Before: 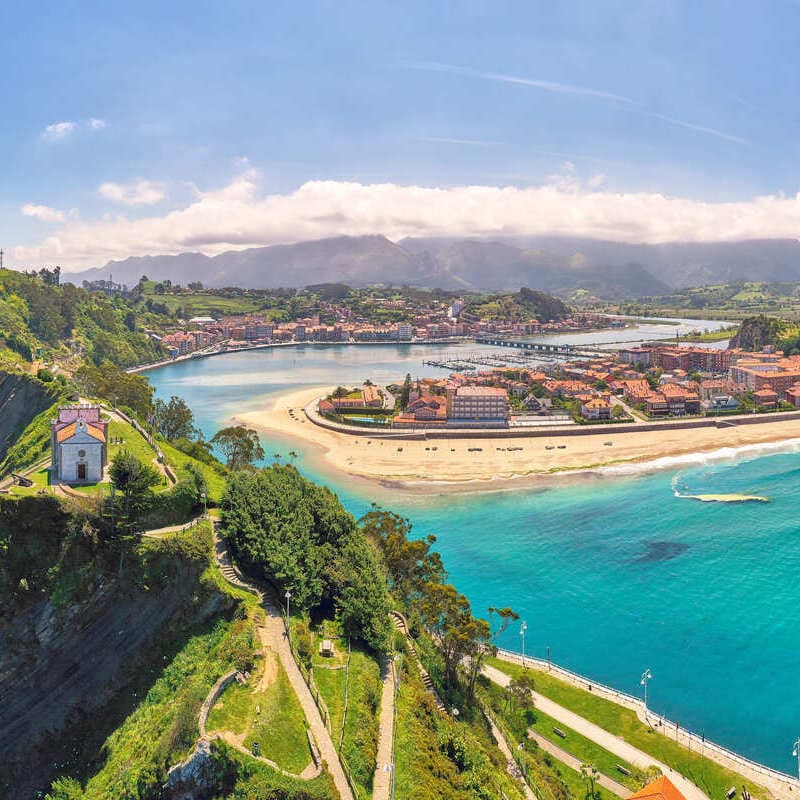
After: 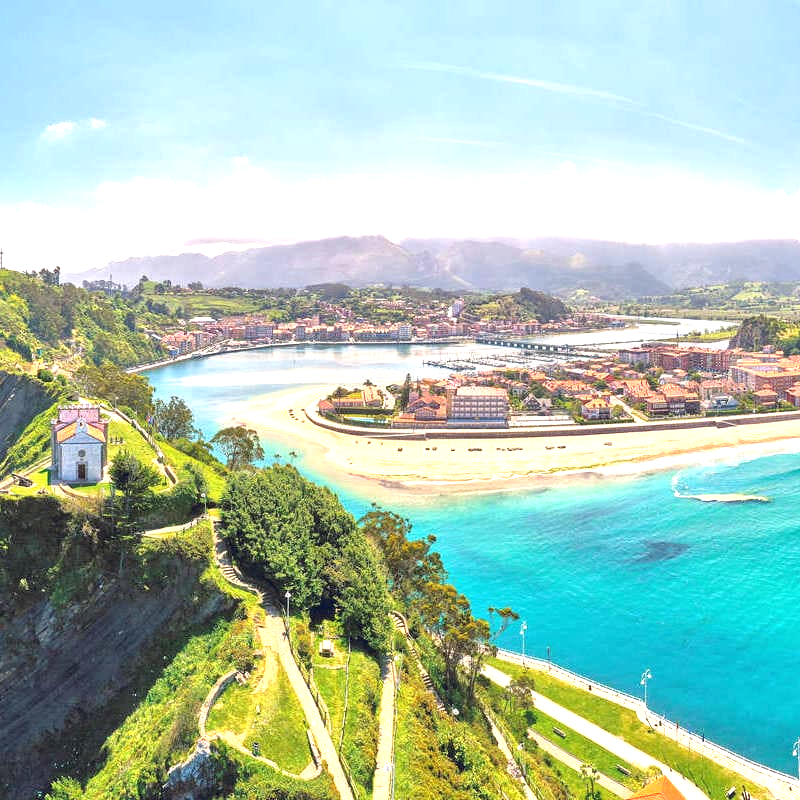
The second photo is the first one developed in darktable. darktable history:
exposure: black level correction -0.001, exposure 0.902 EV, compensate highlight preservation false
